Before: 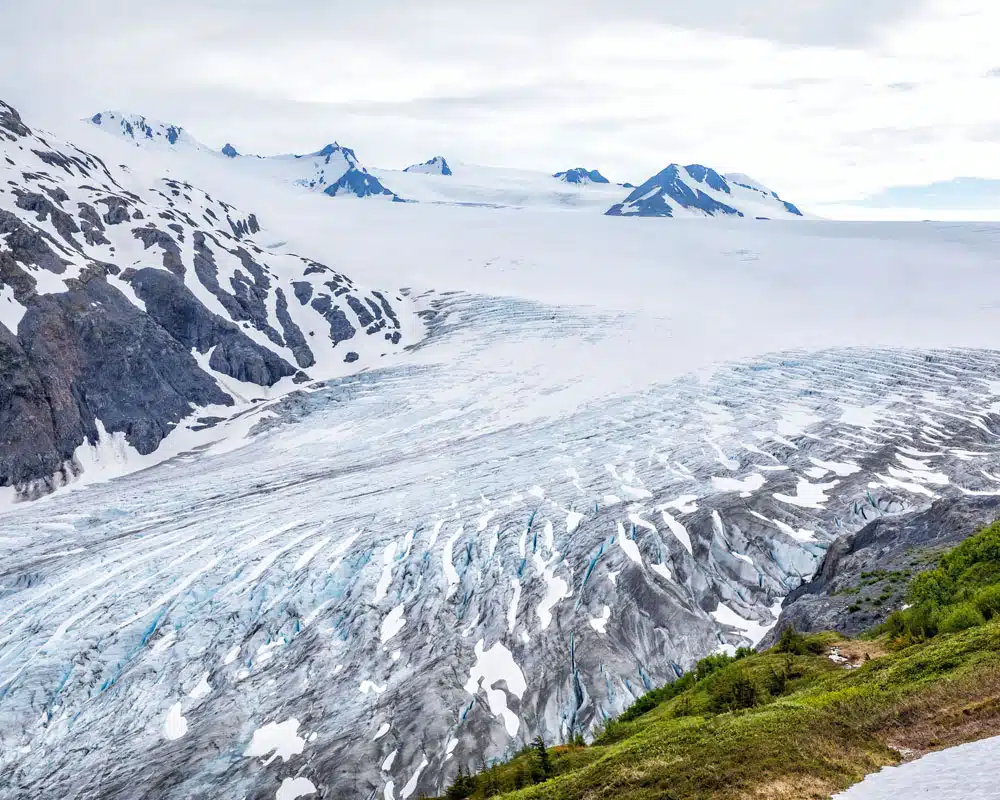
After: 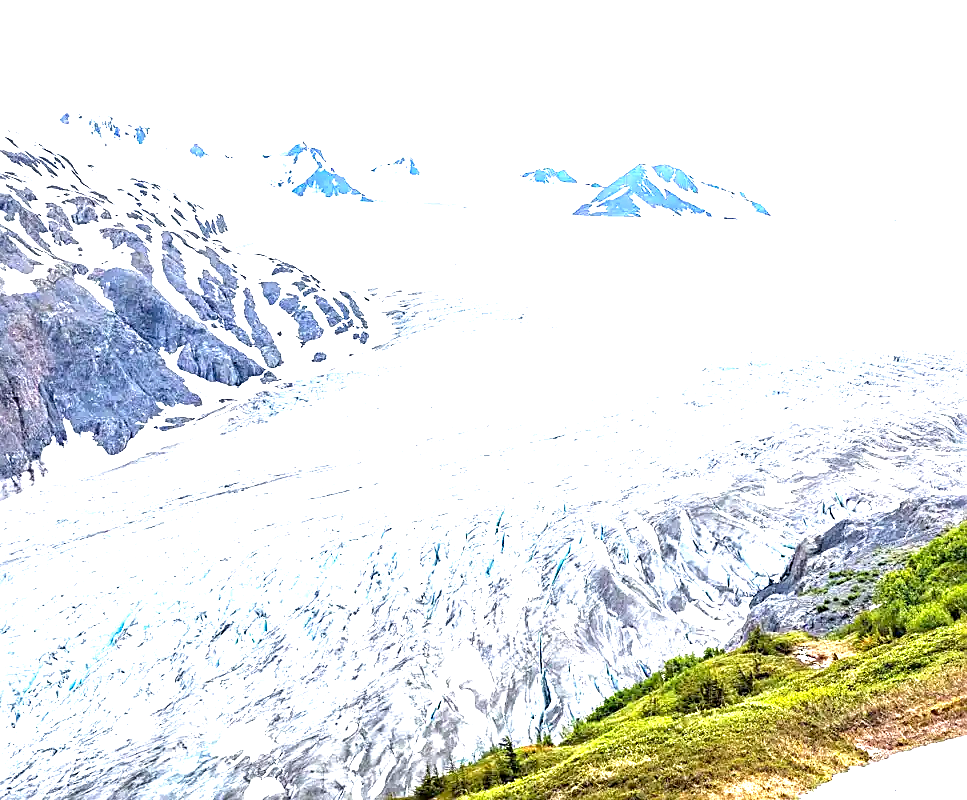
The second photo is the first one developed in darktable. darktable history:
crop and rotate: left 3.213%
exposure: black level correction 0.001, exposure 1.84 EV, compensate highlight preservation false
sharpen: on, module defaults
